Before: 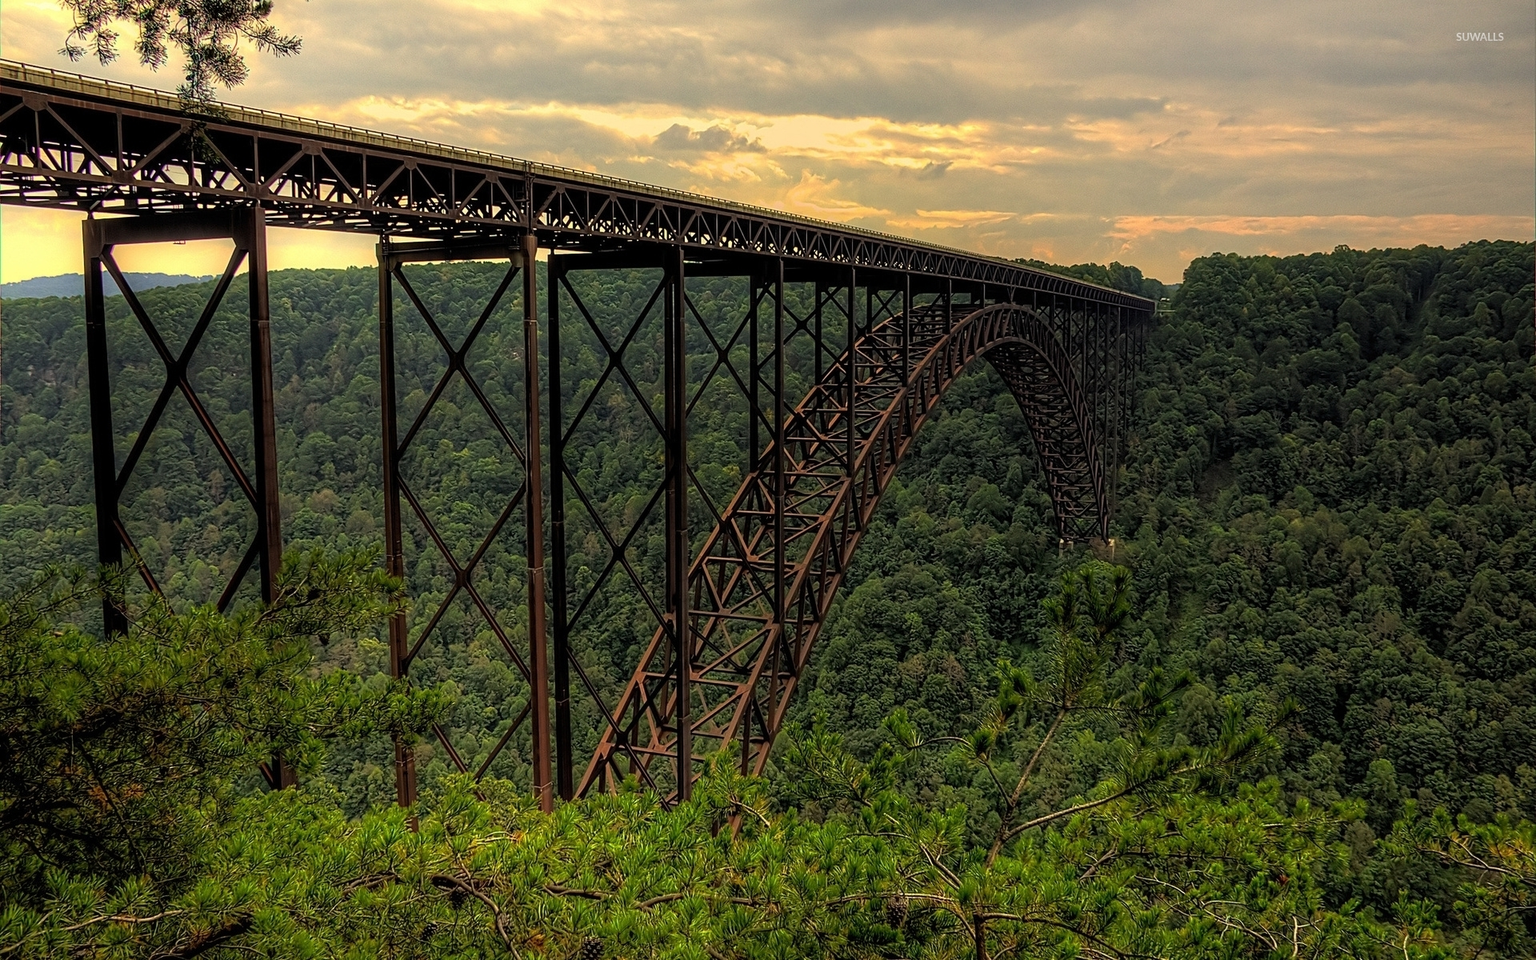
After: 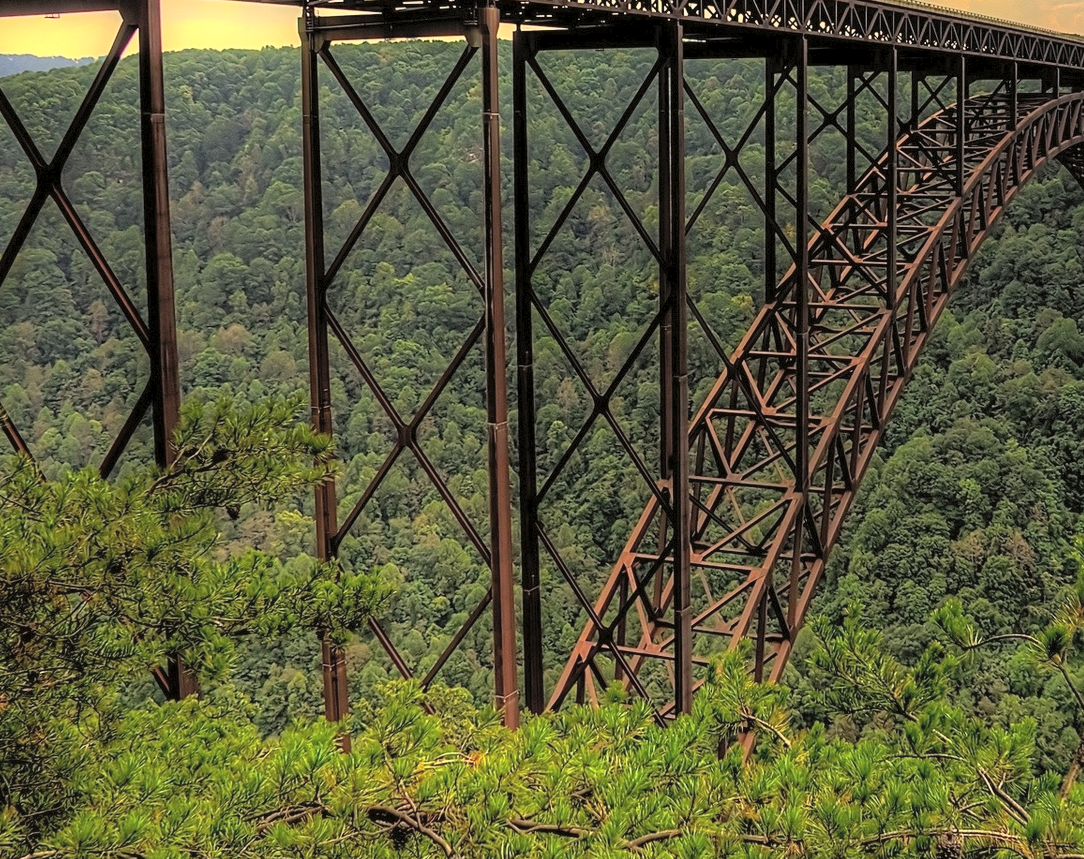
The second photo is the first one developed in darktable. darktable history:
contrast brightness saturation: contrast 0.096, brightness 0.297, saturation 0.147
color correction: highlights a* 3.11, highlights b* -1.44, shadows a* -0.105, shadows b* 2.03, saturation 0.982
crop: left 8.967%, top 23.985%, right 34.539%, bottom 4.422%
